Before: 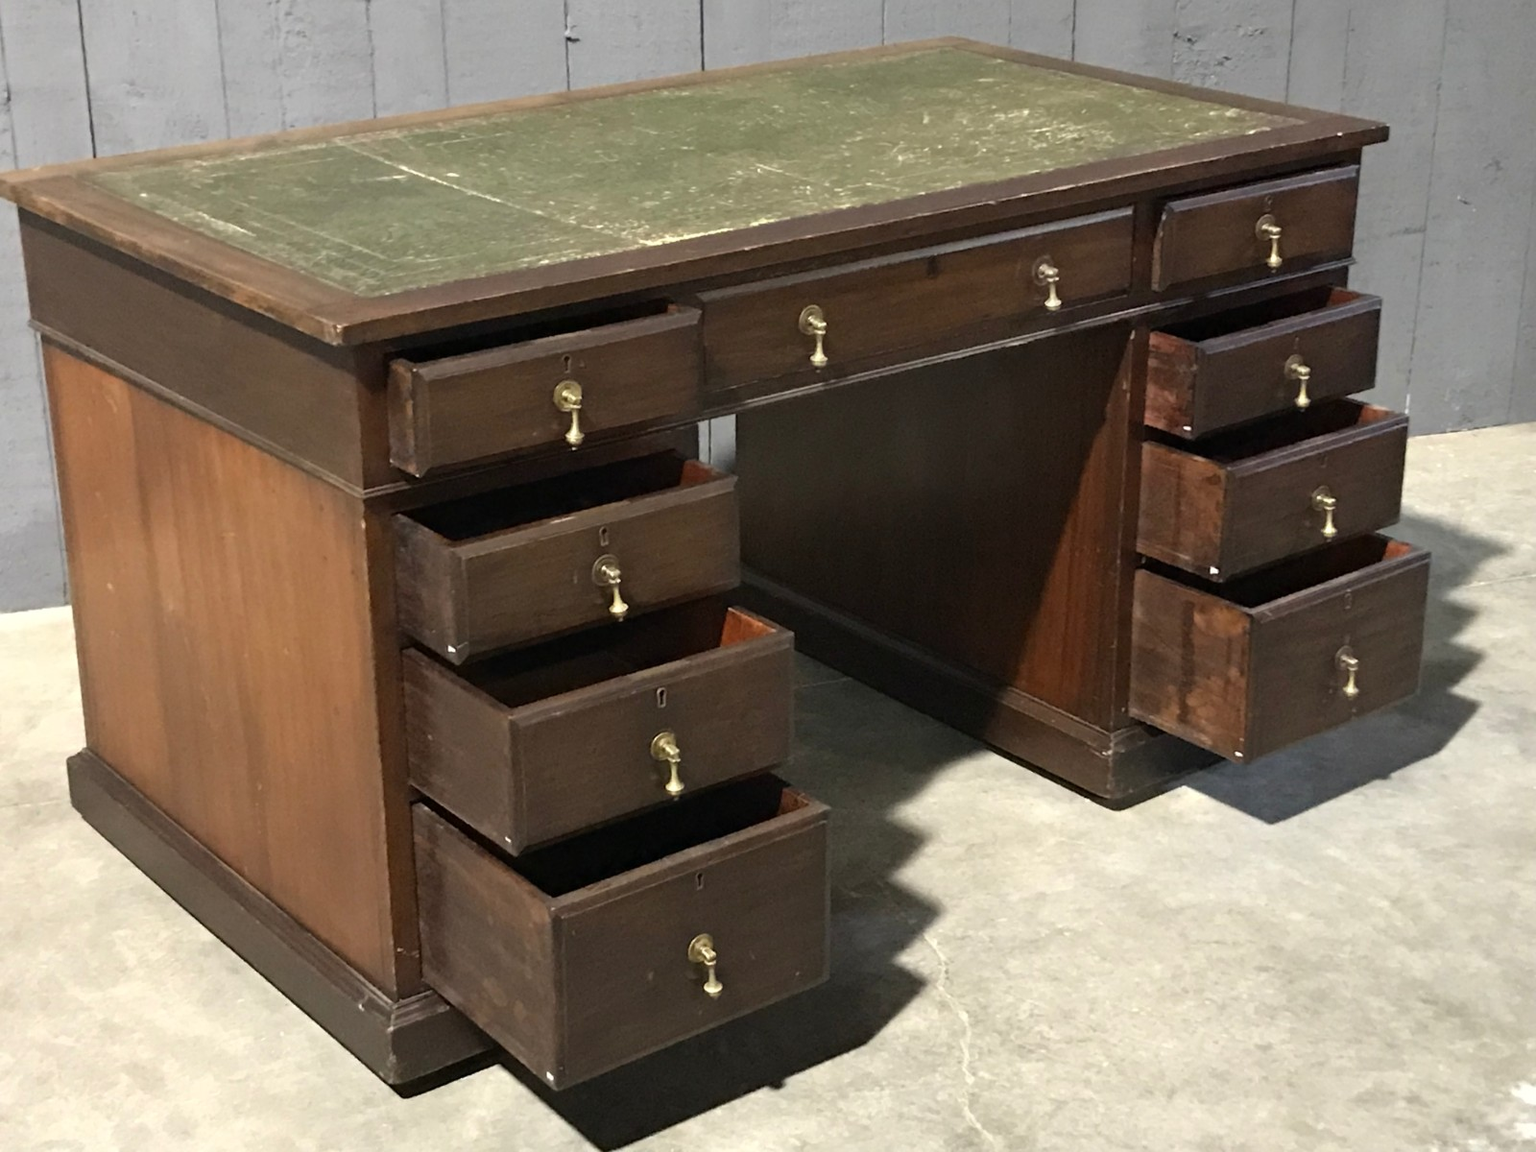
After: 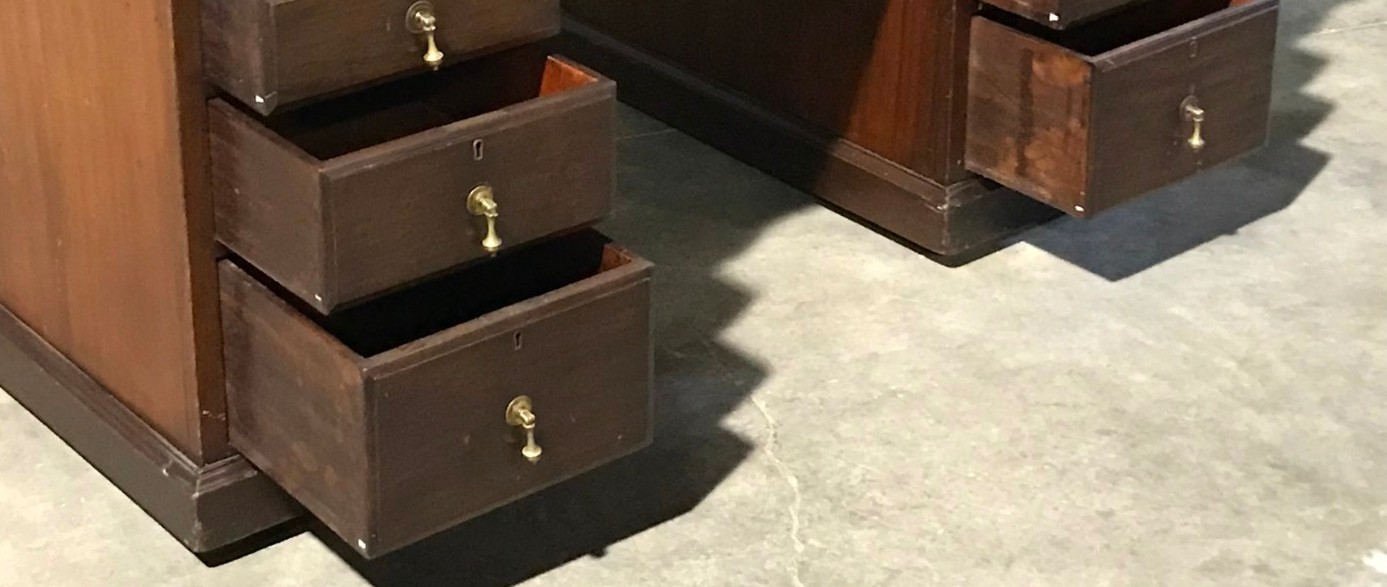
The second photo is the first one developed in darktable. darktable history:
tone equalizer: on, module defaults
crop and rotate: left 13.306%, top 48.129%, bottom 2.928%
